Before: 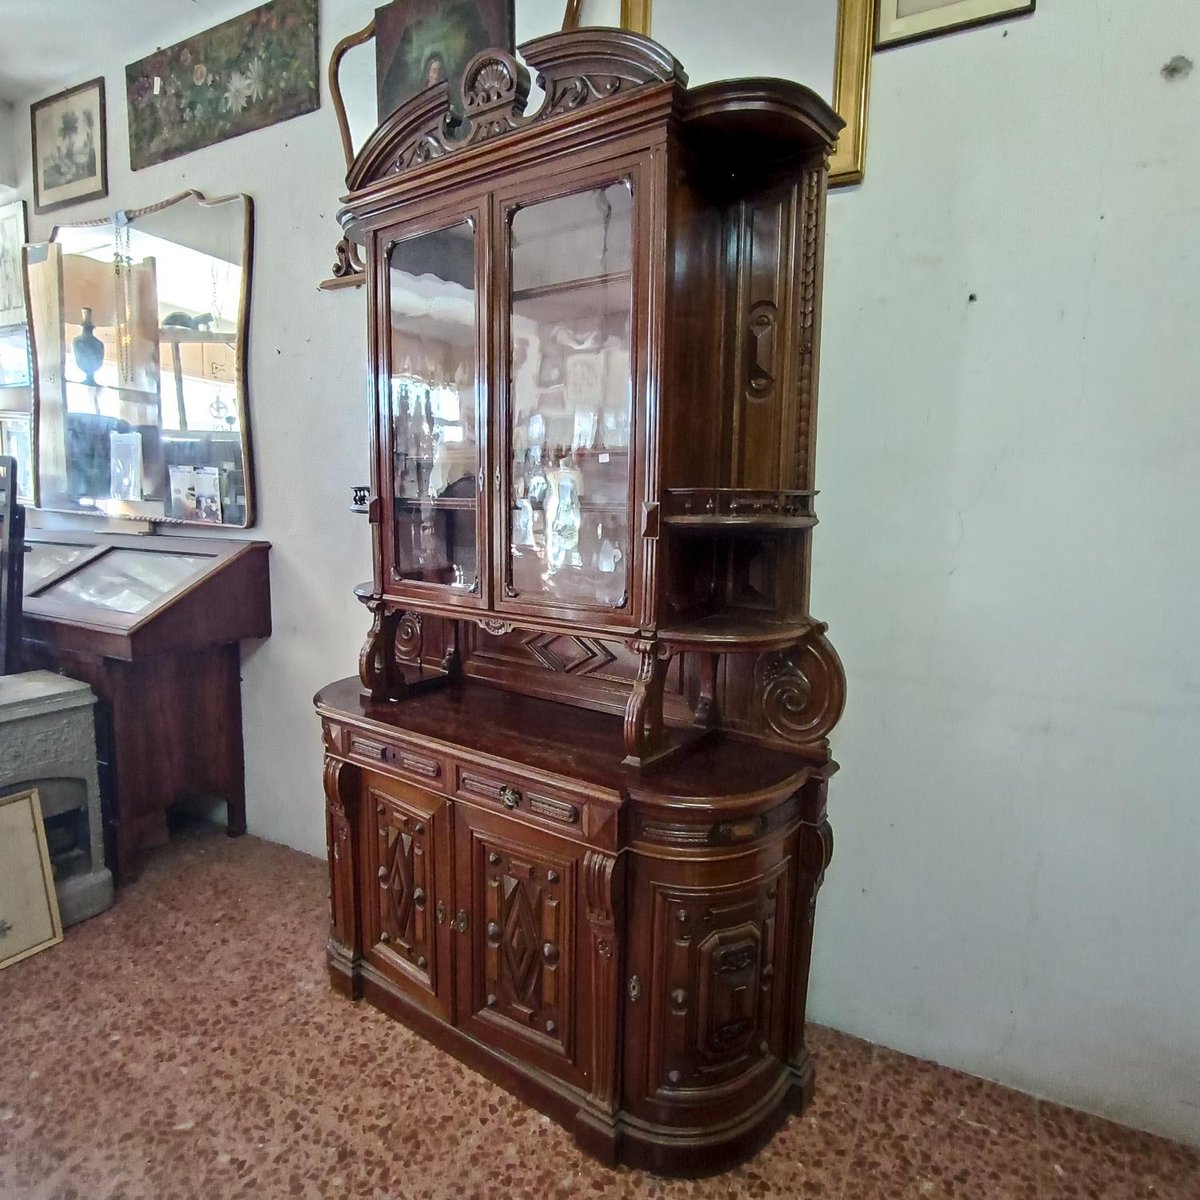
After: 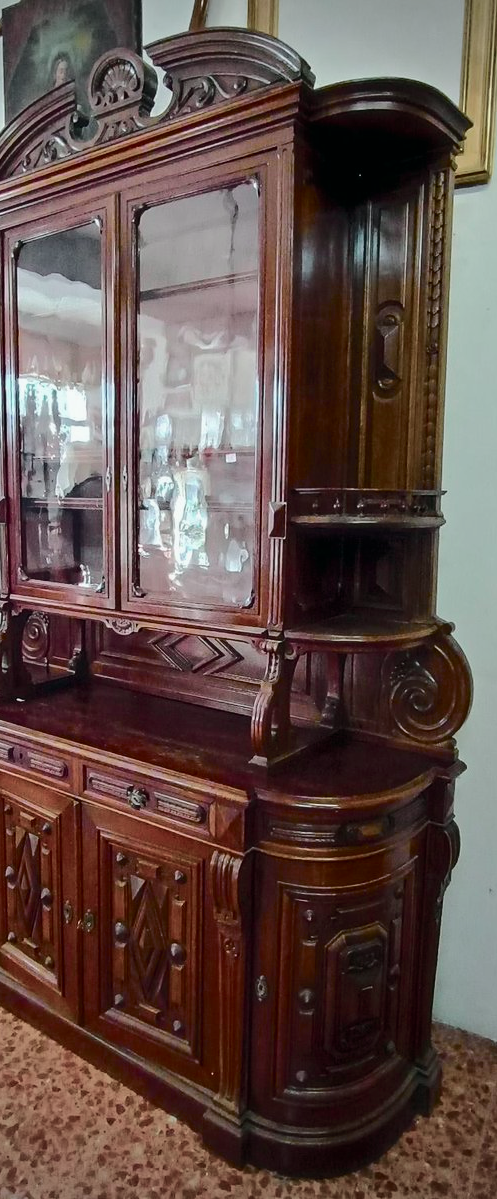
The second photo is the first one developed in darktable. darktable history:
vignetting: on, module defaults
tone curve: curves: ch0 [(0, 0.003) (0.211, 0.174) (0.482, 0.519) (0.843, 0.821) (0.992, 0.971)]; ch1 [(0, 0) (0.276, 0.206) (0.393, 0.364) (0.482, 0.477) (0.506, 0.5) (0.523, 0.523) (0.572, 0.592) (0.635, 0.665) (0.695, 0.759) (1, 1)]; ch2 [(0, 0) (0.438, 0.456) (0.498, 0.497) (0.536, 0.527) (0.562, 0.584) (0.619, 0.602) (0.698, 0.698) (1, 1)], color space Lab, independent channels, preserve colors none
crop: left 31.093%, right 27.435%
